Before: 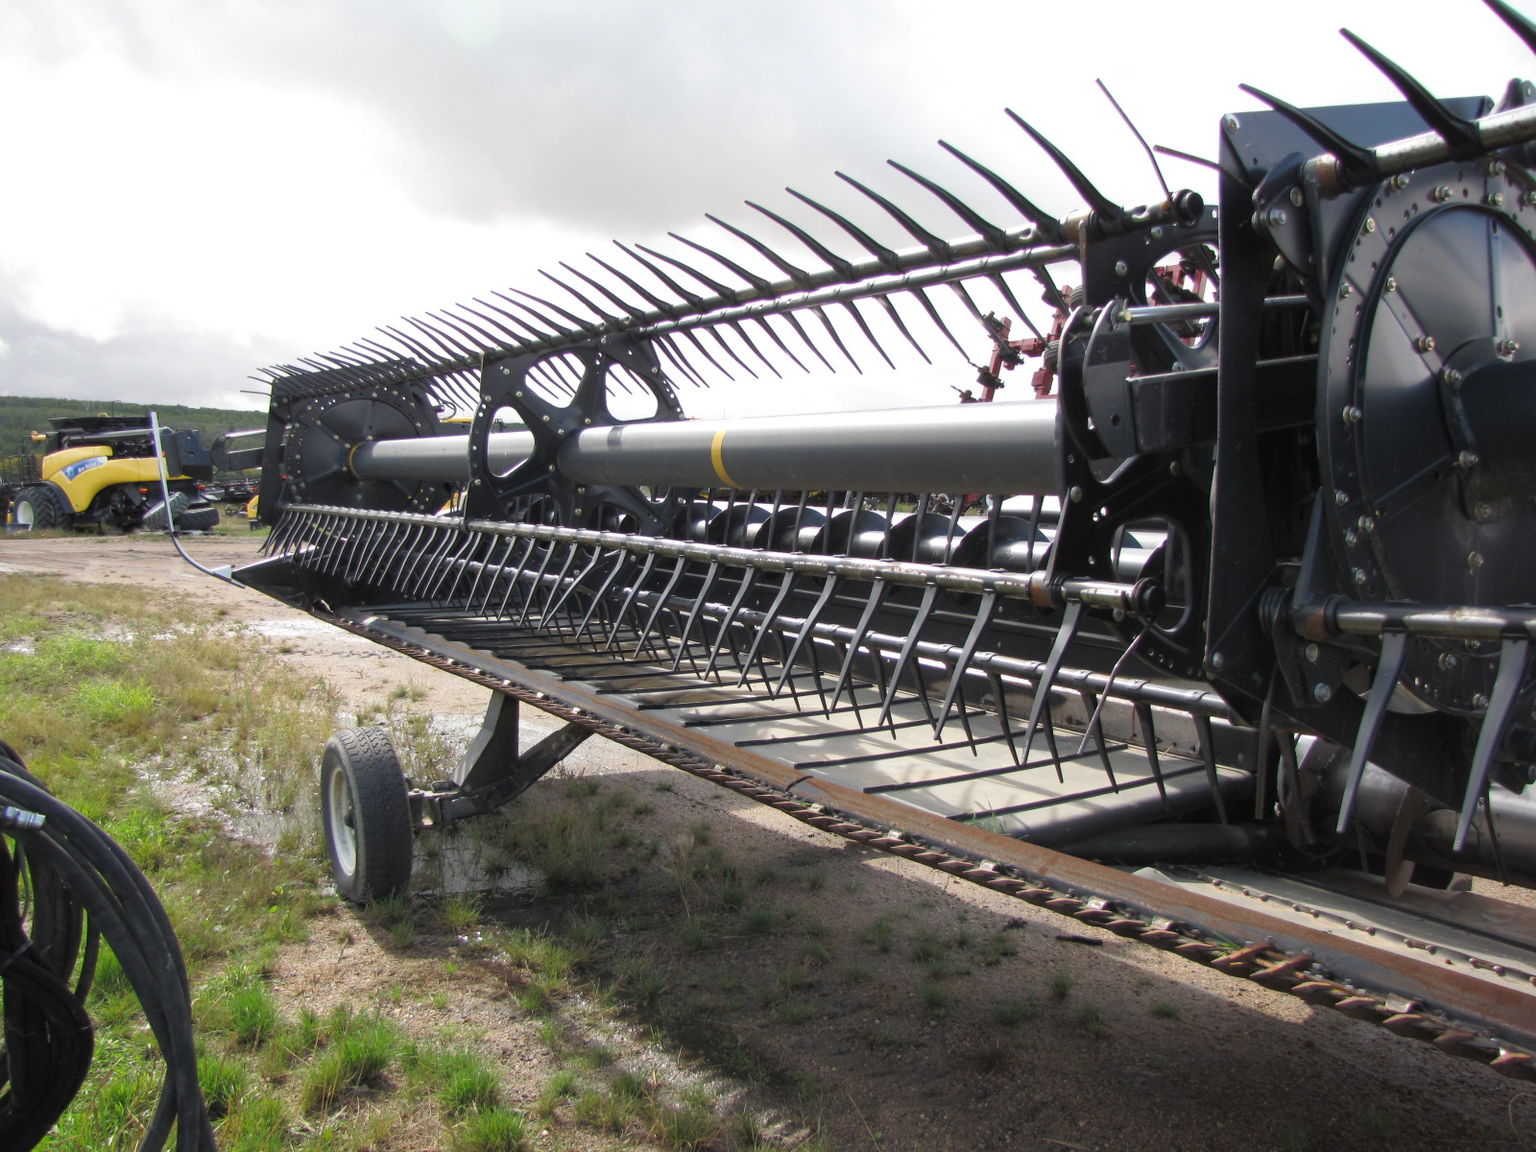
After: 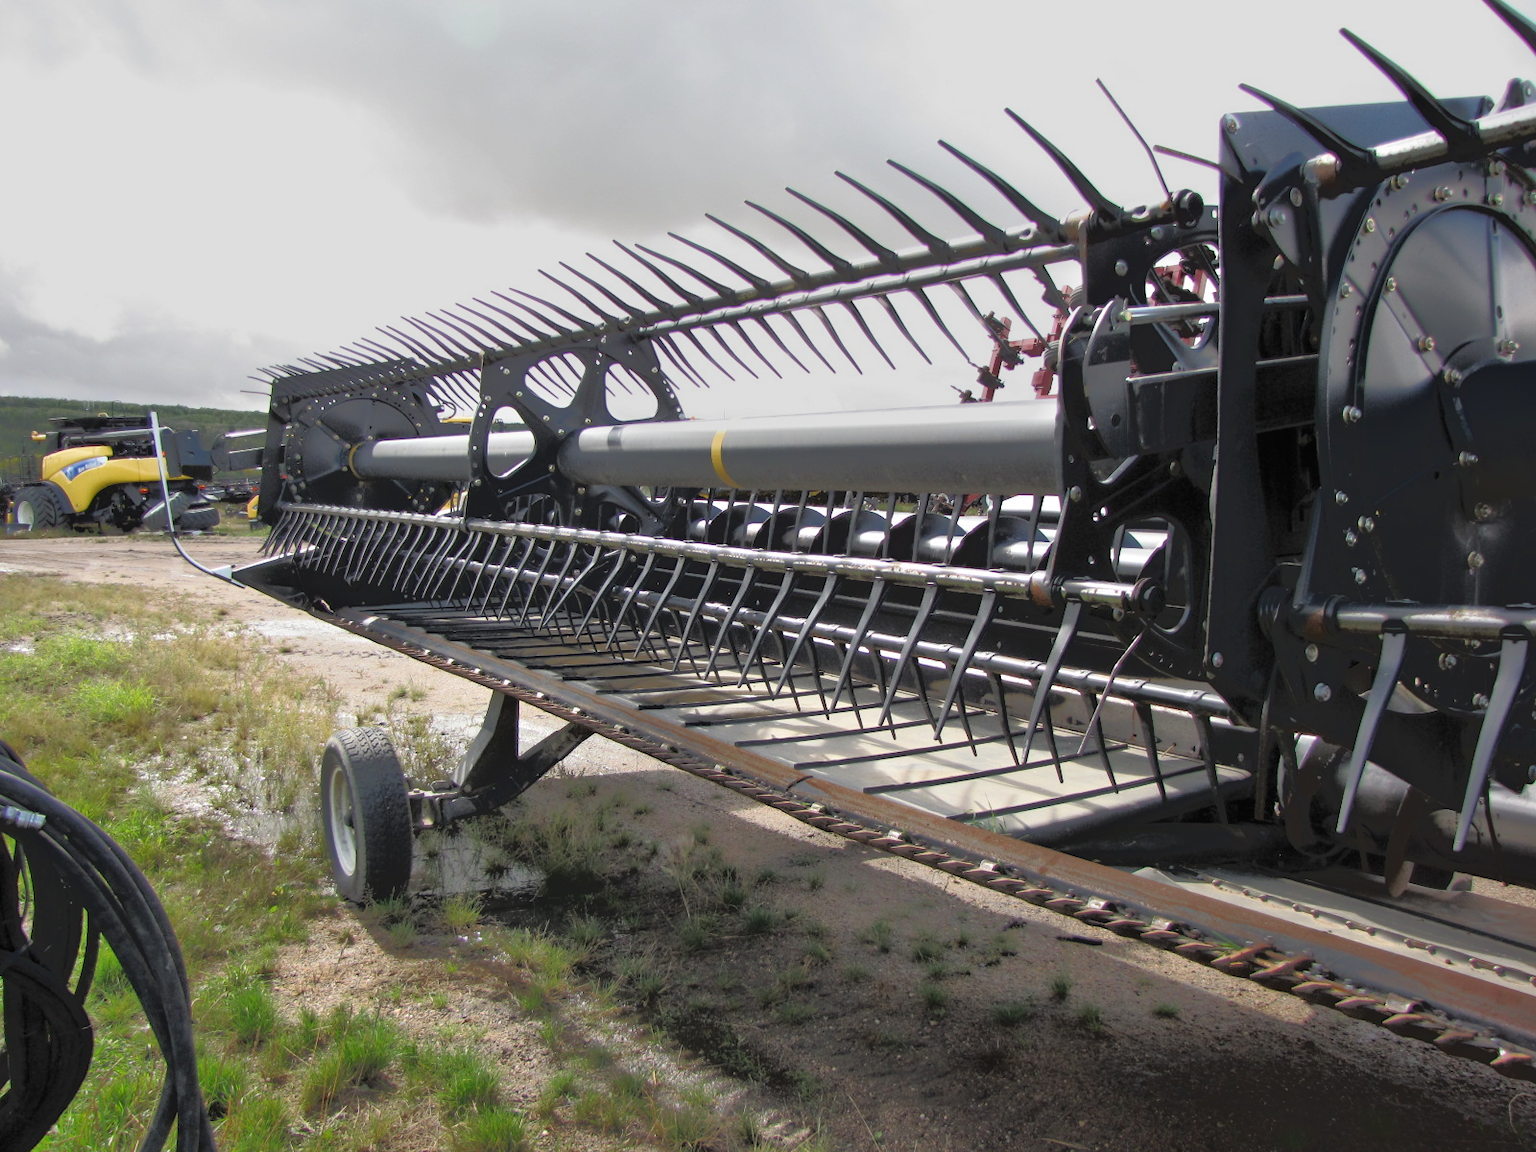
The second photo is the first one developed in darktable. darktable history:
tone equalizer: -7 EV -0.596 EV, -6 EV 0.987 EV, -5 EV -0.472 EV, -4 EV 0.421 EV, -3 EV 0.415 EV, -2 EV 0.179 EV, -1 EV -0.144 EV, +0 EV -0.378 EV
